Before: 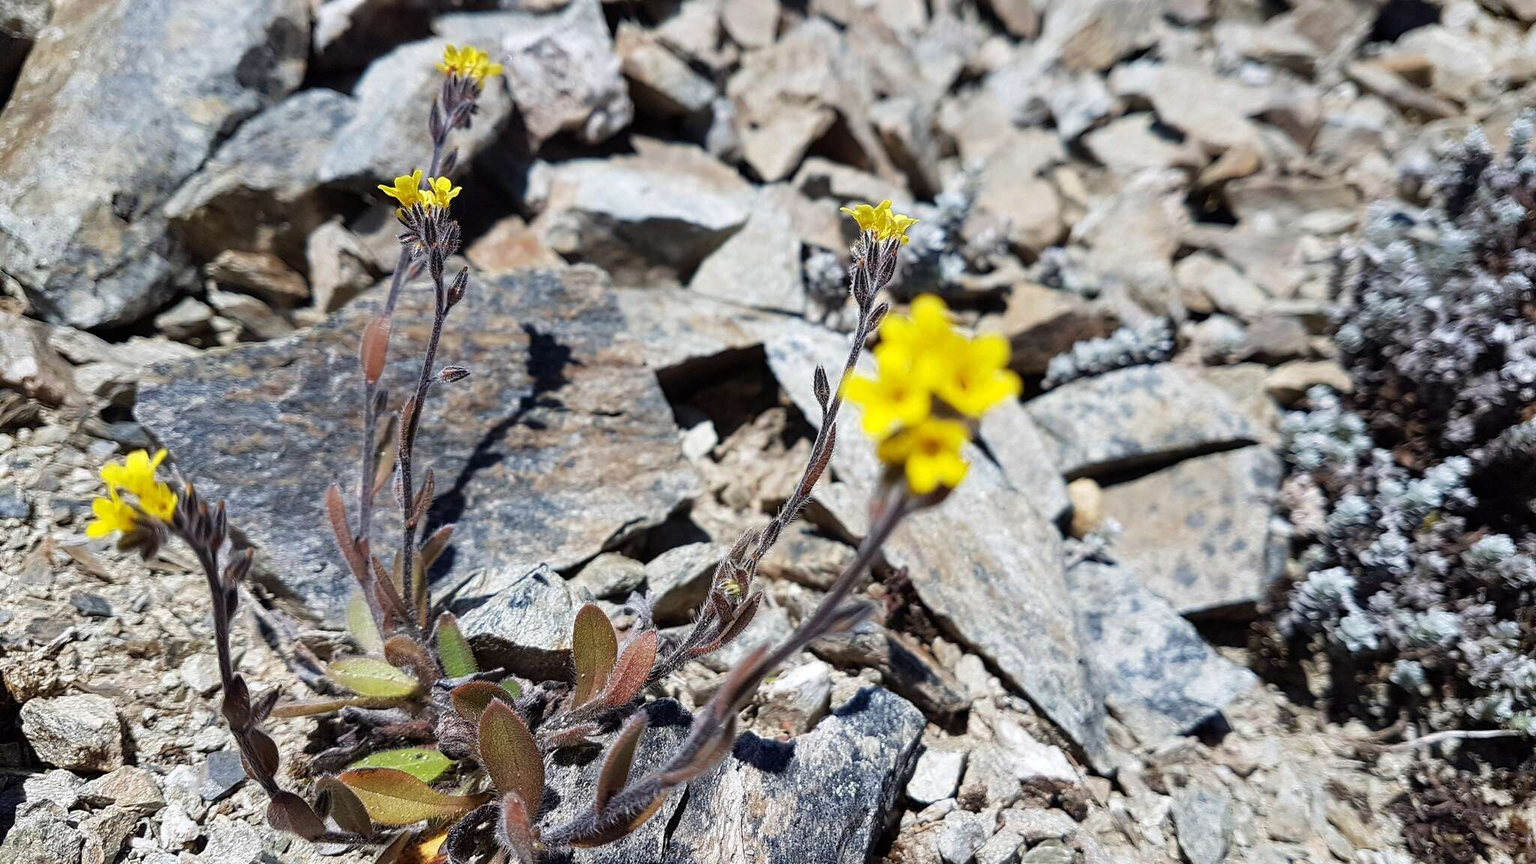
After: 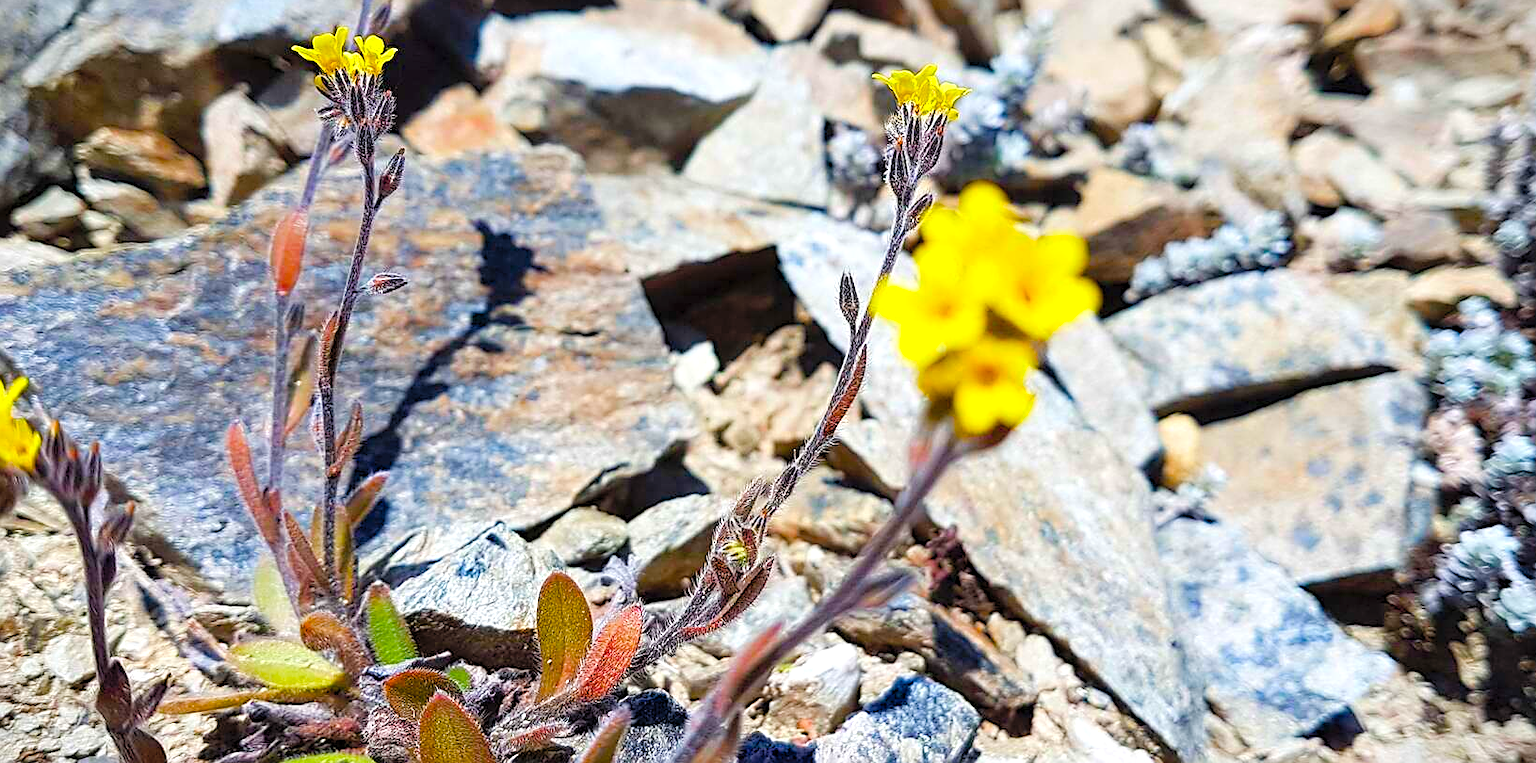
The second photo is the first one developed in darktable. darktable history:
crop: left 9.513%, top 17.228%, right 10.83%, bottom 12.371%
vignetting: fall-off start 99.73%, width/height ratio 1.322
color balance rgb: highlights gain › luminance 14.64%, perceptual saturation grading › global saturation 56.288%, perceptual saturation grading › highlights -50.013%, perceptual saturation grading › mid-tones 40.26%, perceptual saturation grading › shadows 30.036%
shadows and highlights: shadows -10.78, white point adjustment 1.61, highlights 9.94
contrast brightness saturation: contrast 0.07, brightness 0.175, saturation 0.404
tone equalizer: edges refinement/feathering 500, mask exposure compensation -1.57 EV, preserve details no
sharpen: on, module defaults
